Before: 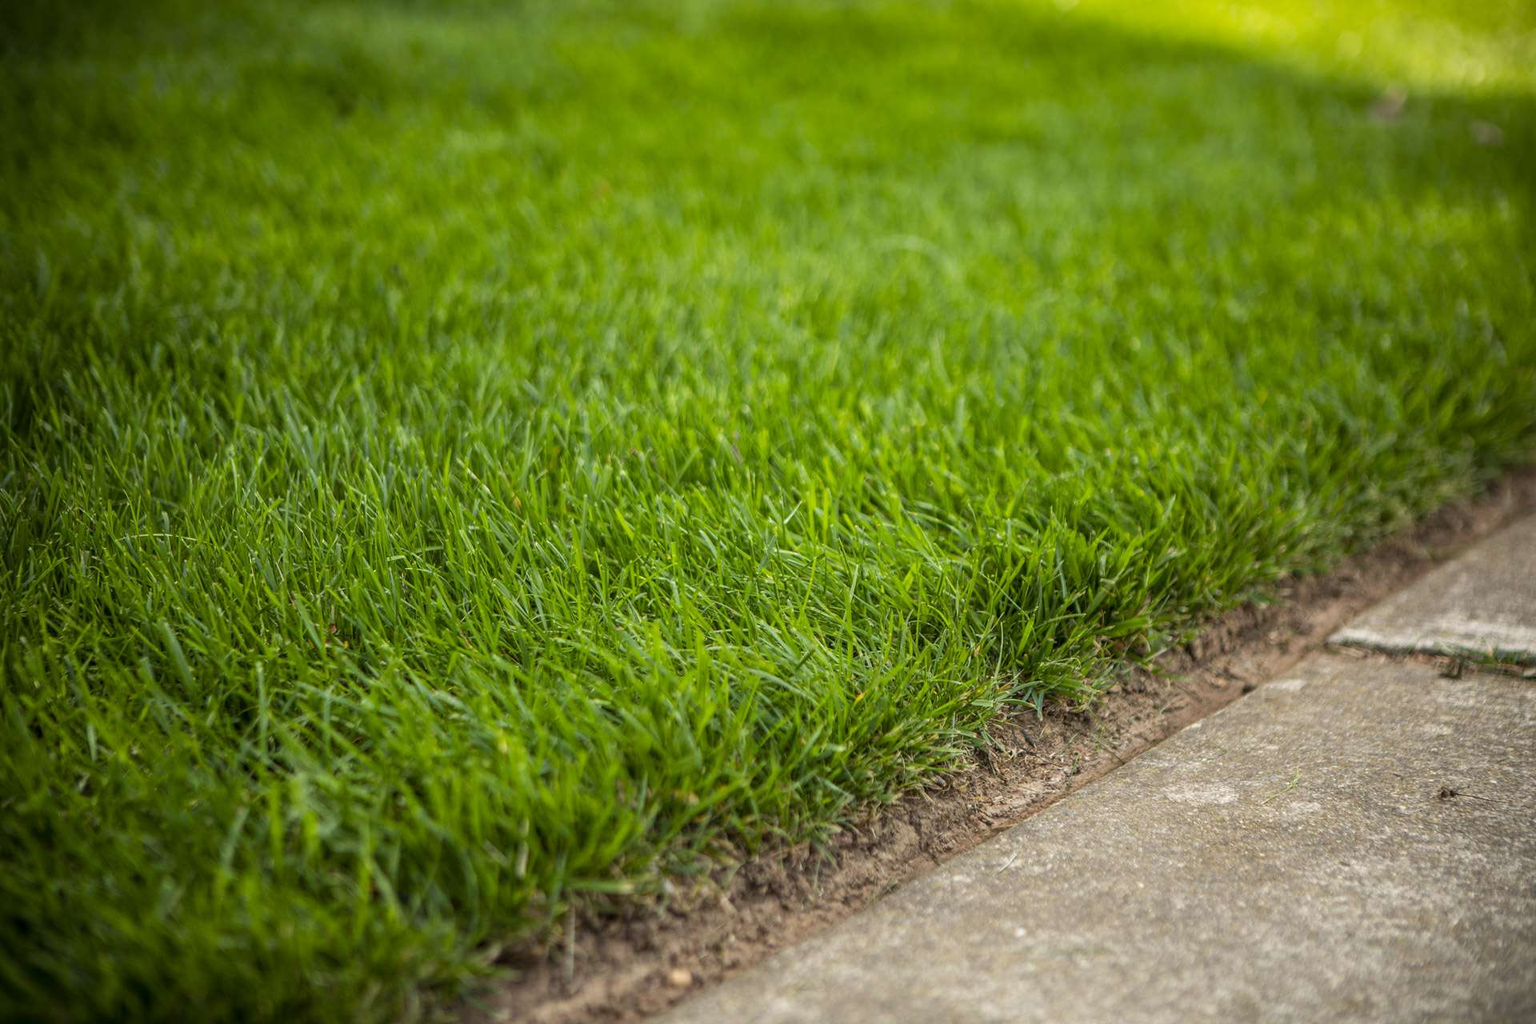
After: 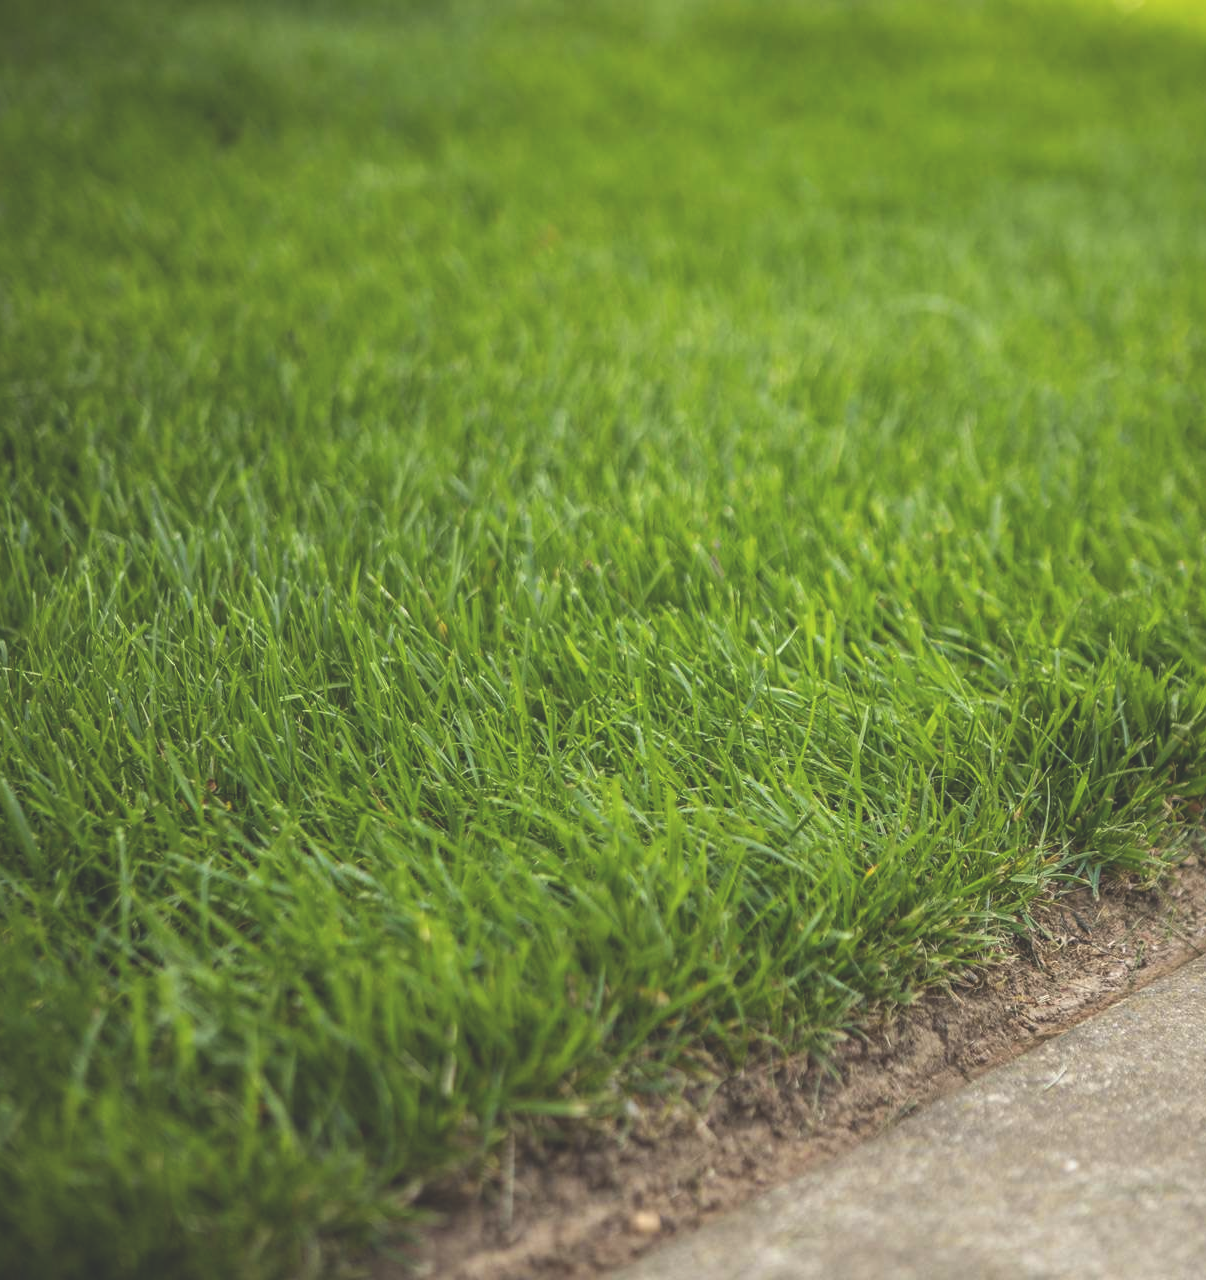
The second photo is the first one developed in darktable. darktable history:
crop: left 10.644%, right 26.528%
exposure: black level correction -0.03, compensate highlight preservation false
